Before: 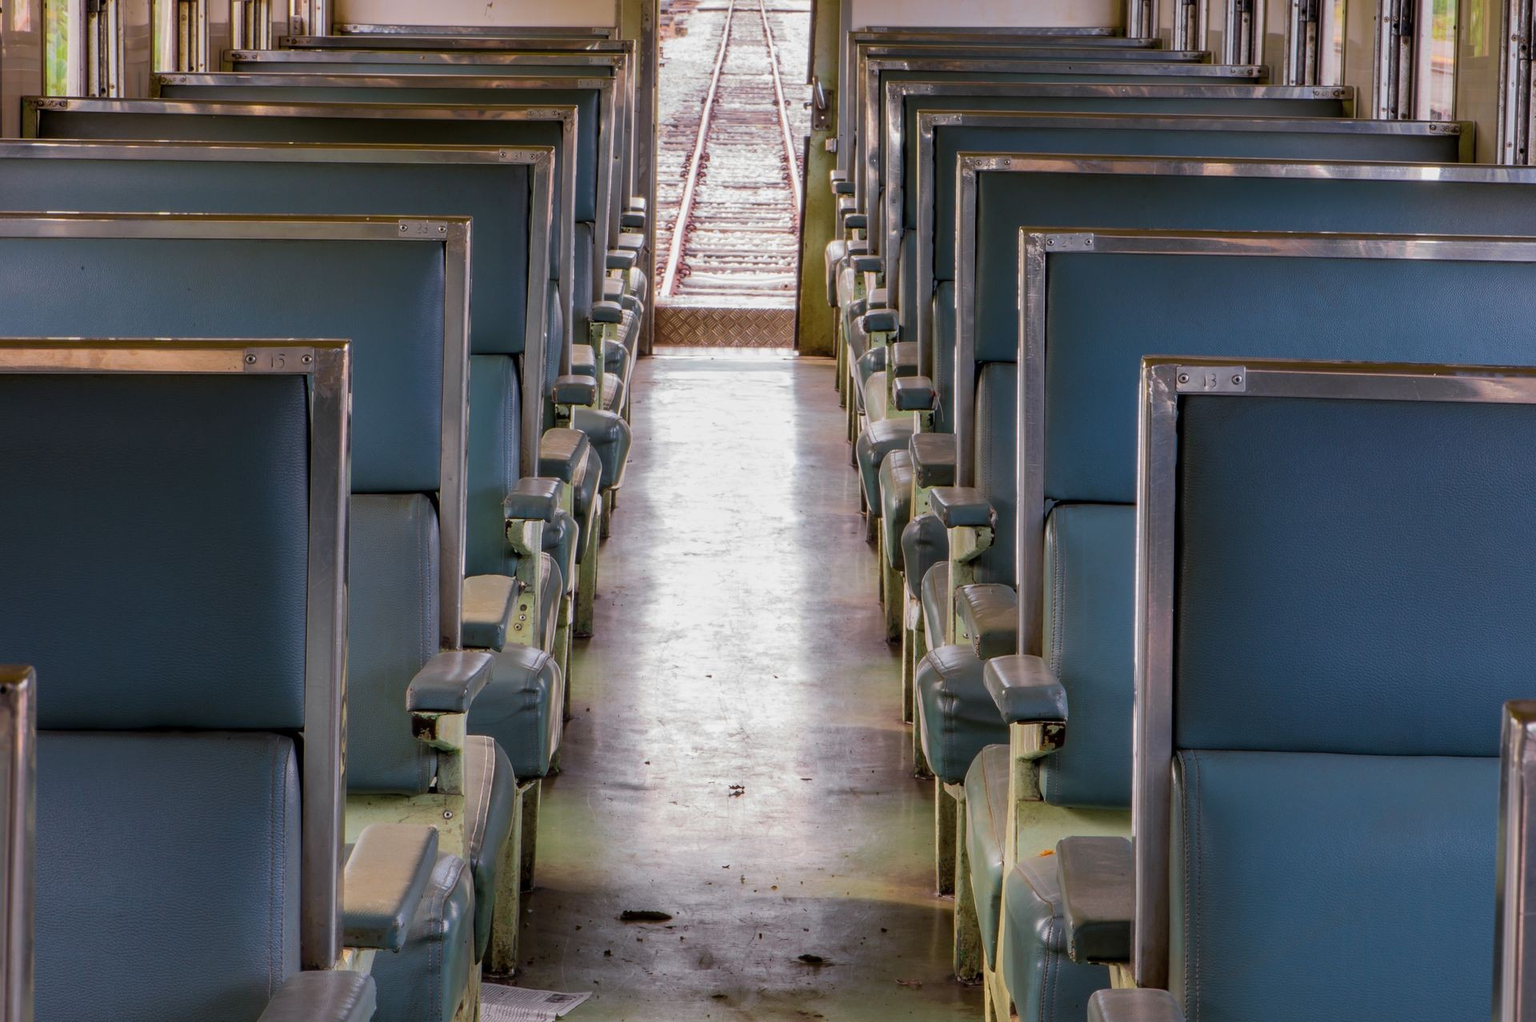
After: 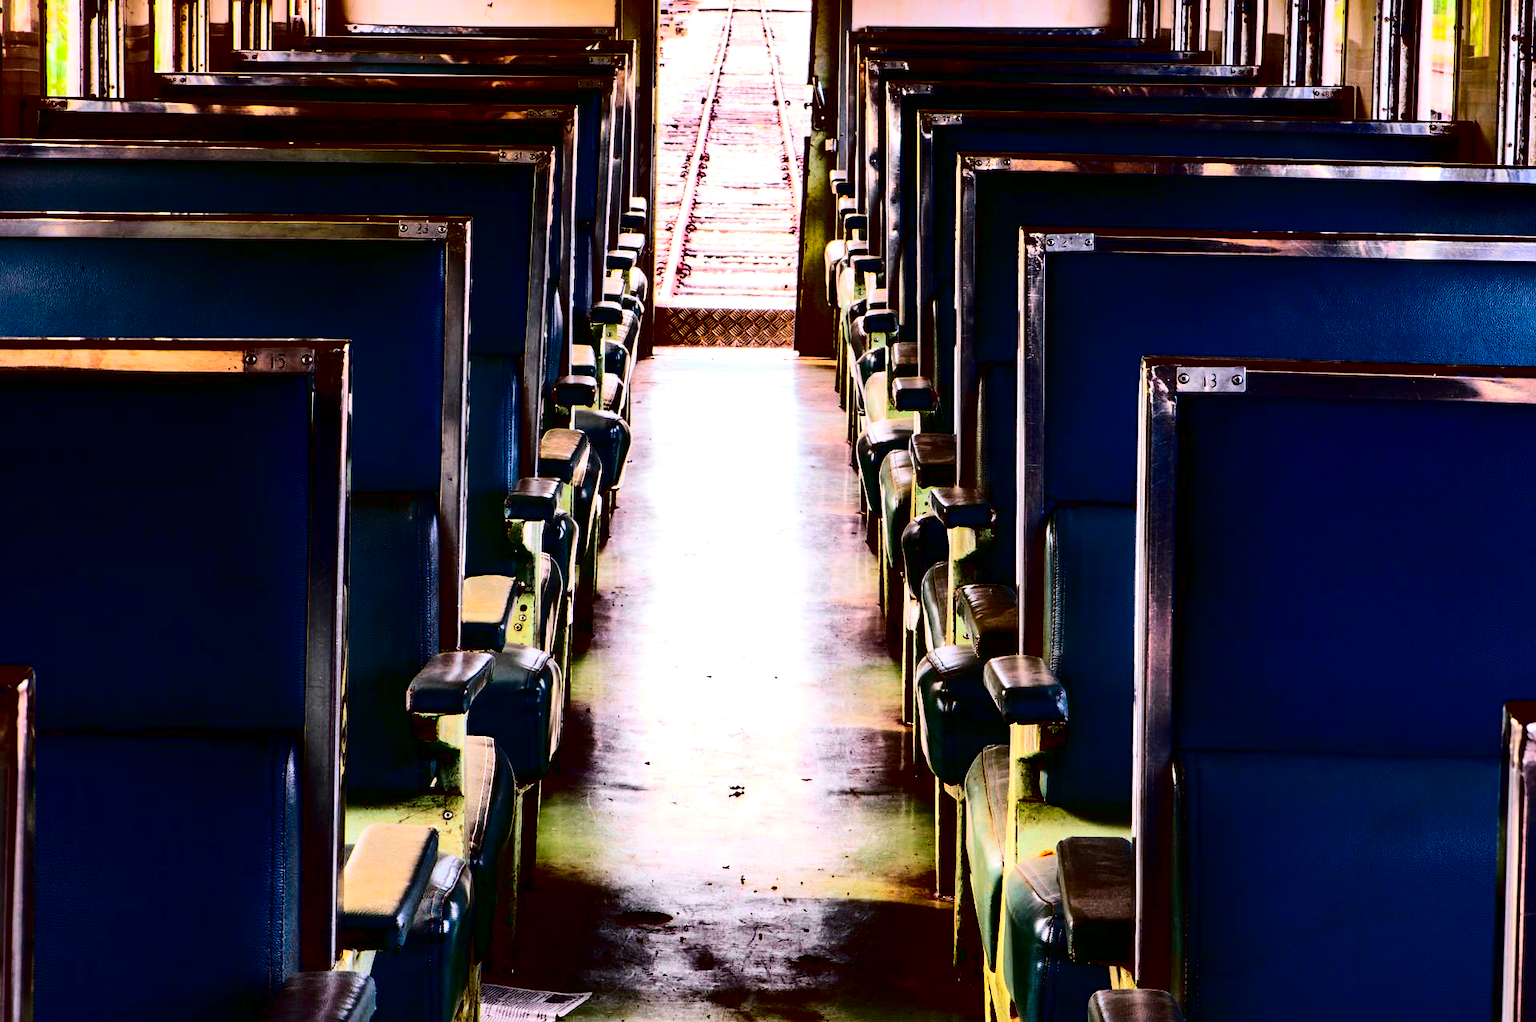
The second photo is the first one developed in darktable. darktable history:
contrast brightness saturation: contrast 0.77, brightness -1, saturation 1
exposure: exposure 0.7 EV, compensate highlight preservation false
